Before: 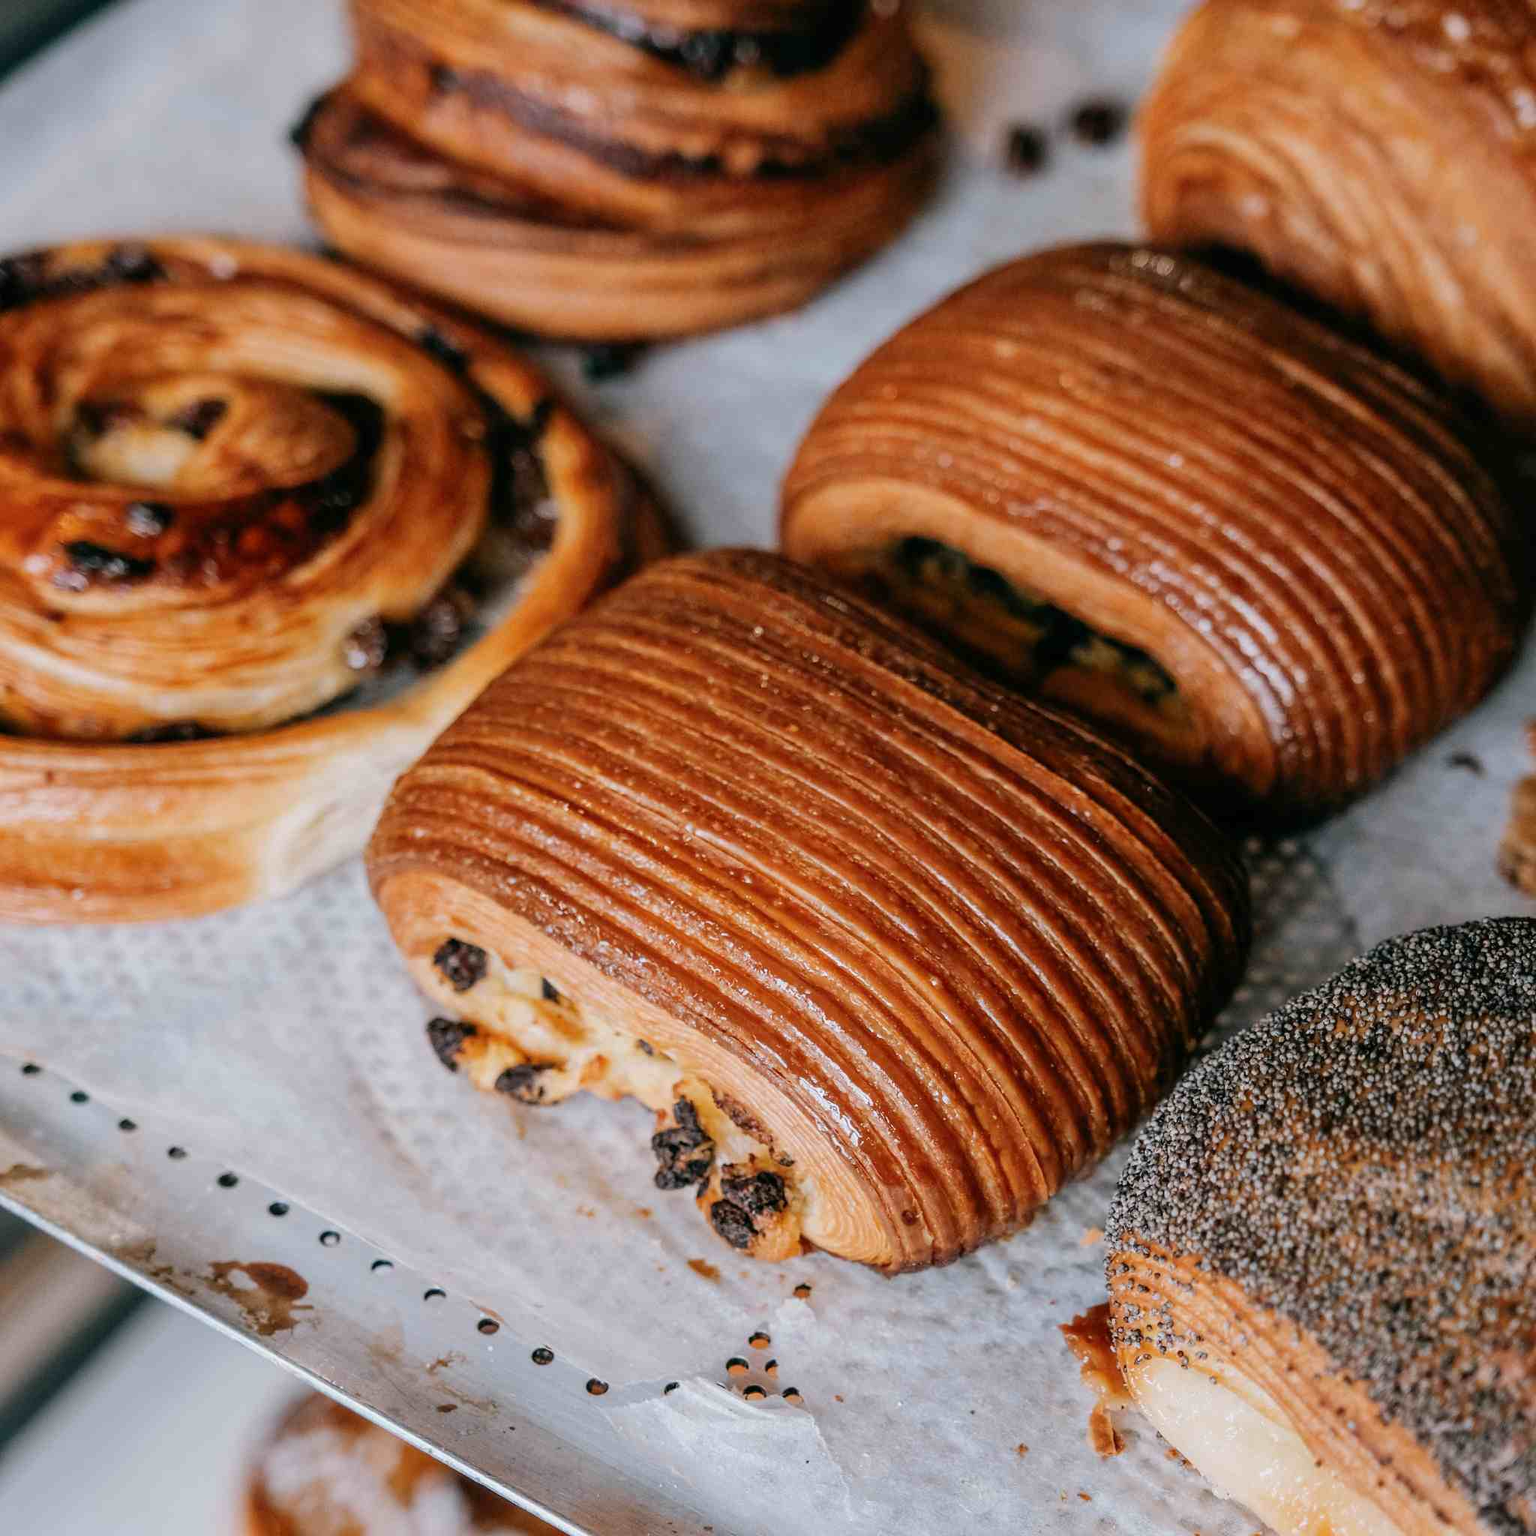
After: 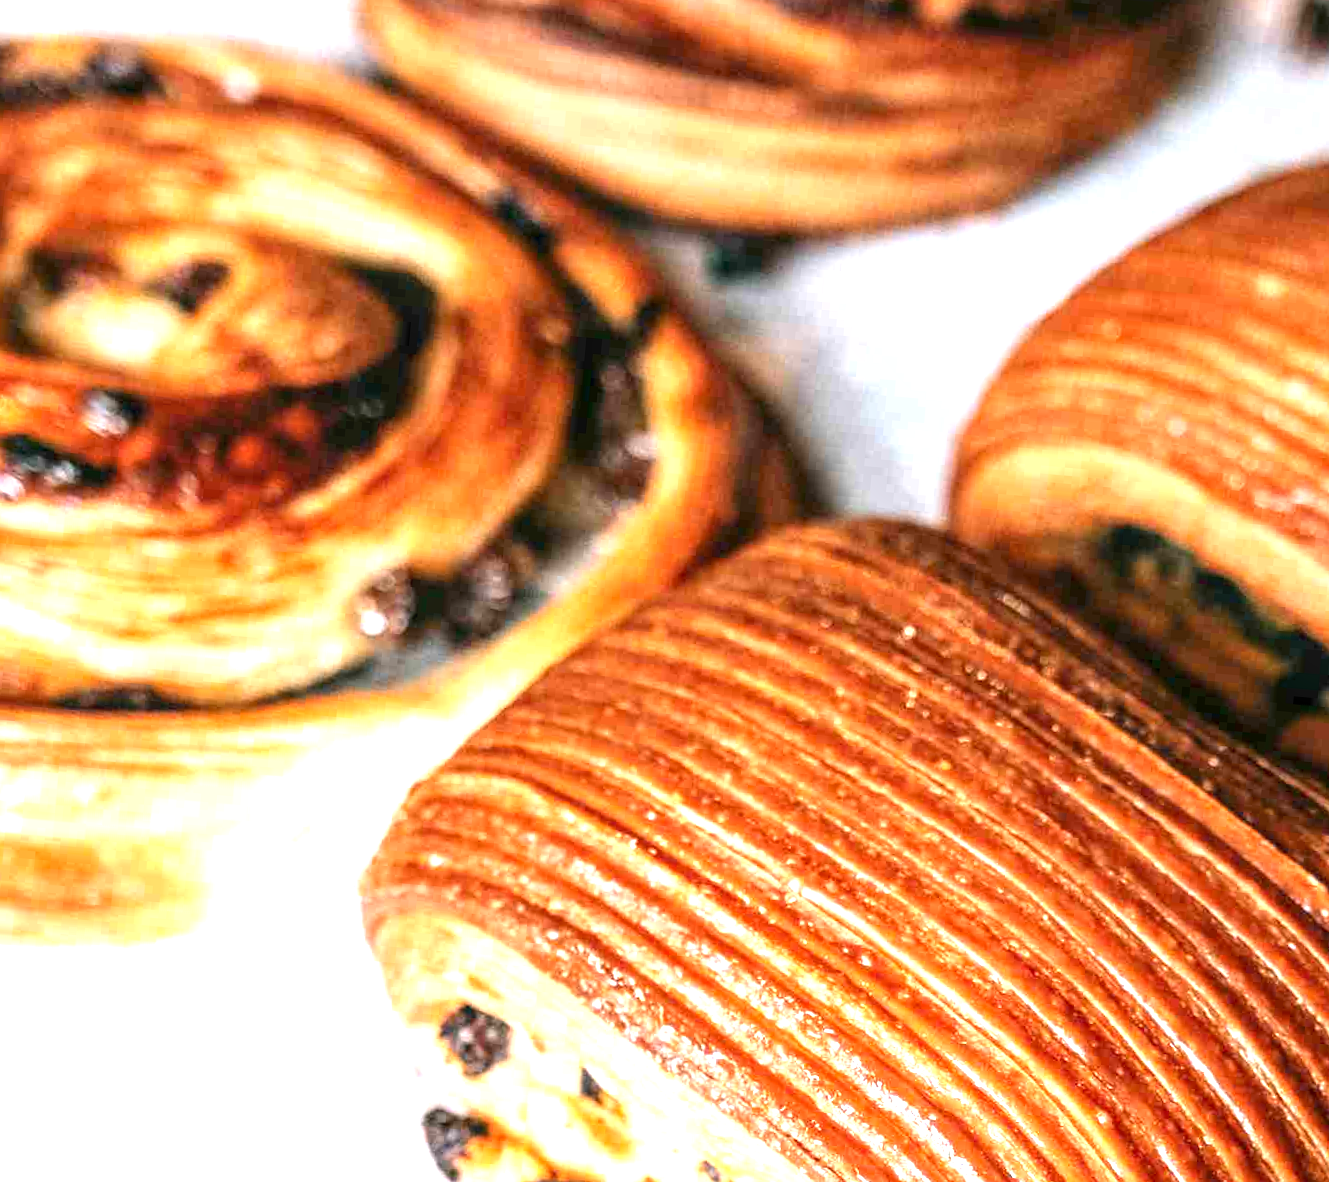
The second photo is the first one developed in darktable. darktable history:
crop and rotate: angle -4.99°, left 2.122%, top 6.945%, right 27.566%, bottom 30.519%
local contrast: on, module defaults
exposure: black level correction 0, exposure 1.675 EV, compensate exposure bias true, compensate highlight preservation false
